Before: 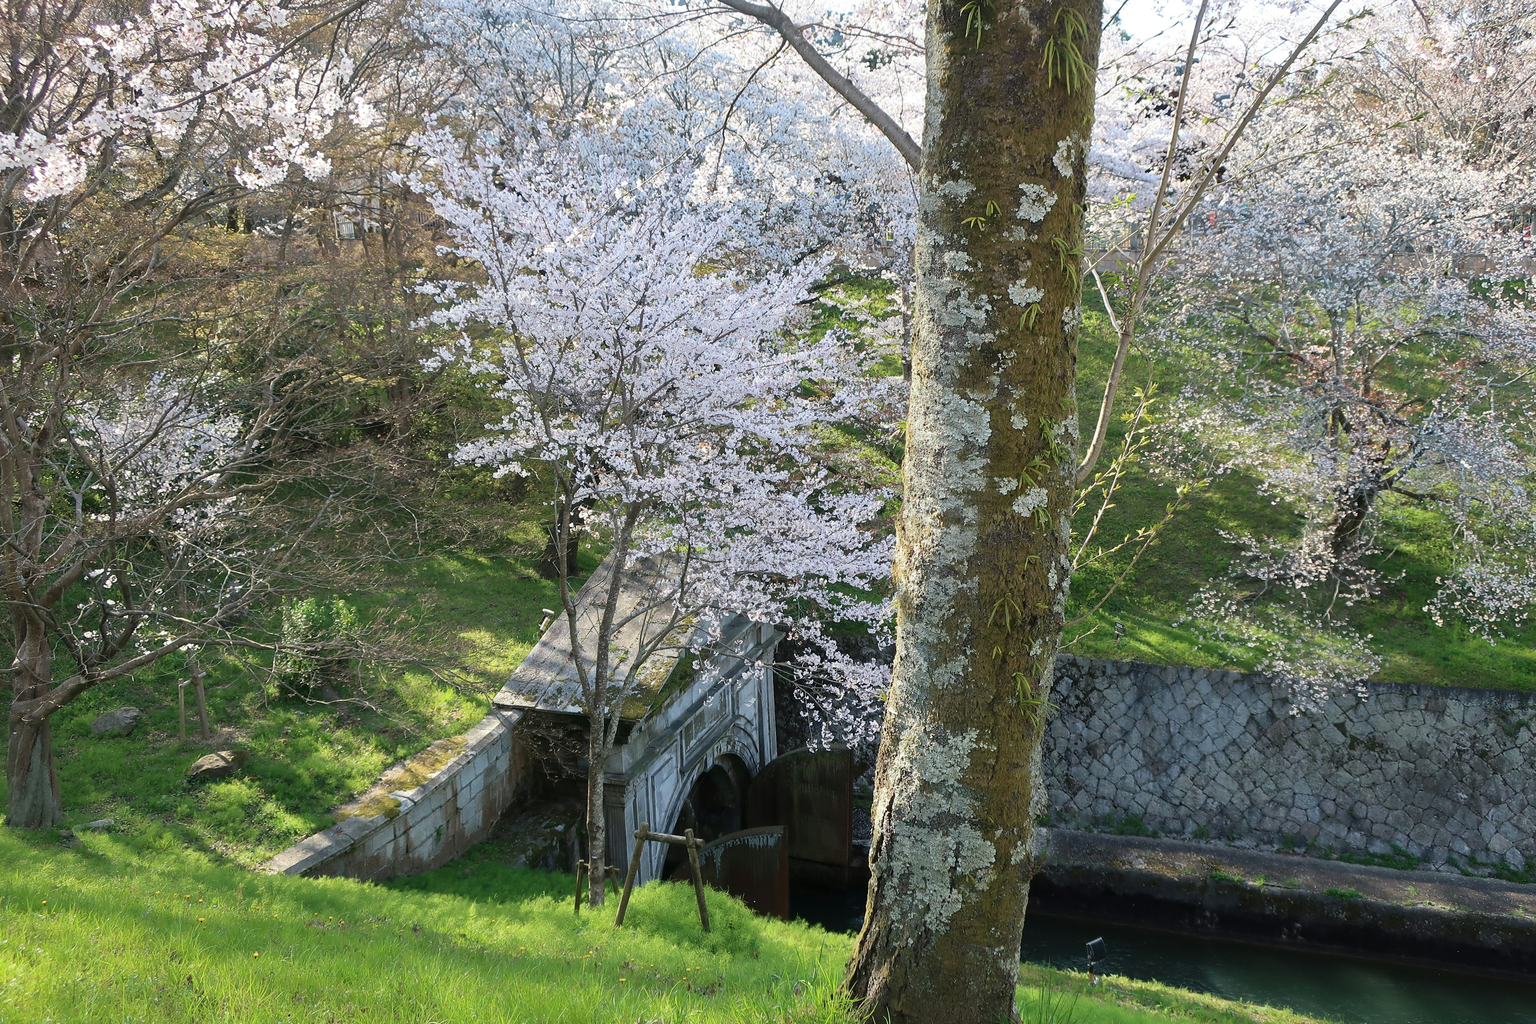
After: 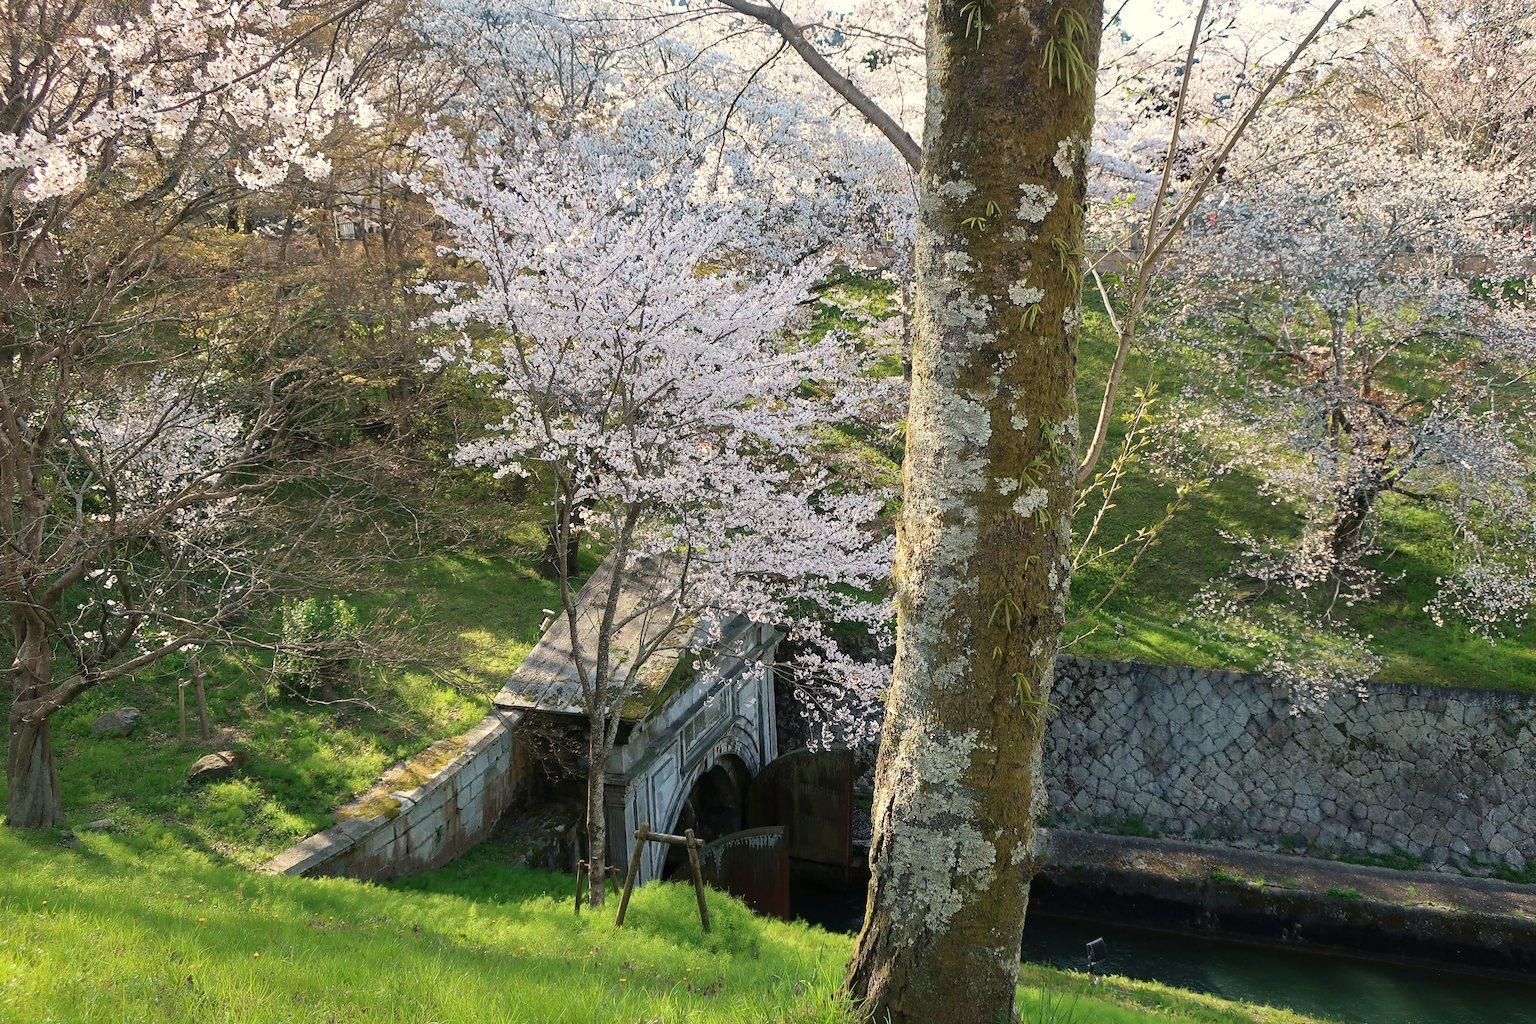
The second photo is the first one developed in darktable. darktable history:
white balance: red 1.045, blue 0.932
haze removal: compatibility mode true, adaptive false
